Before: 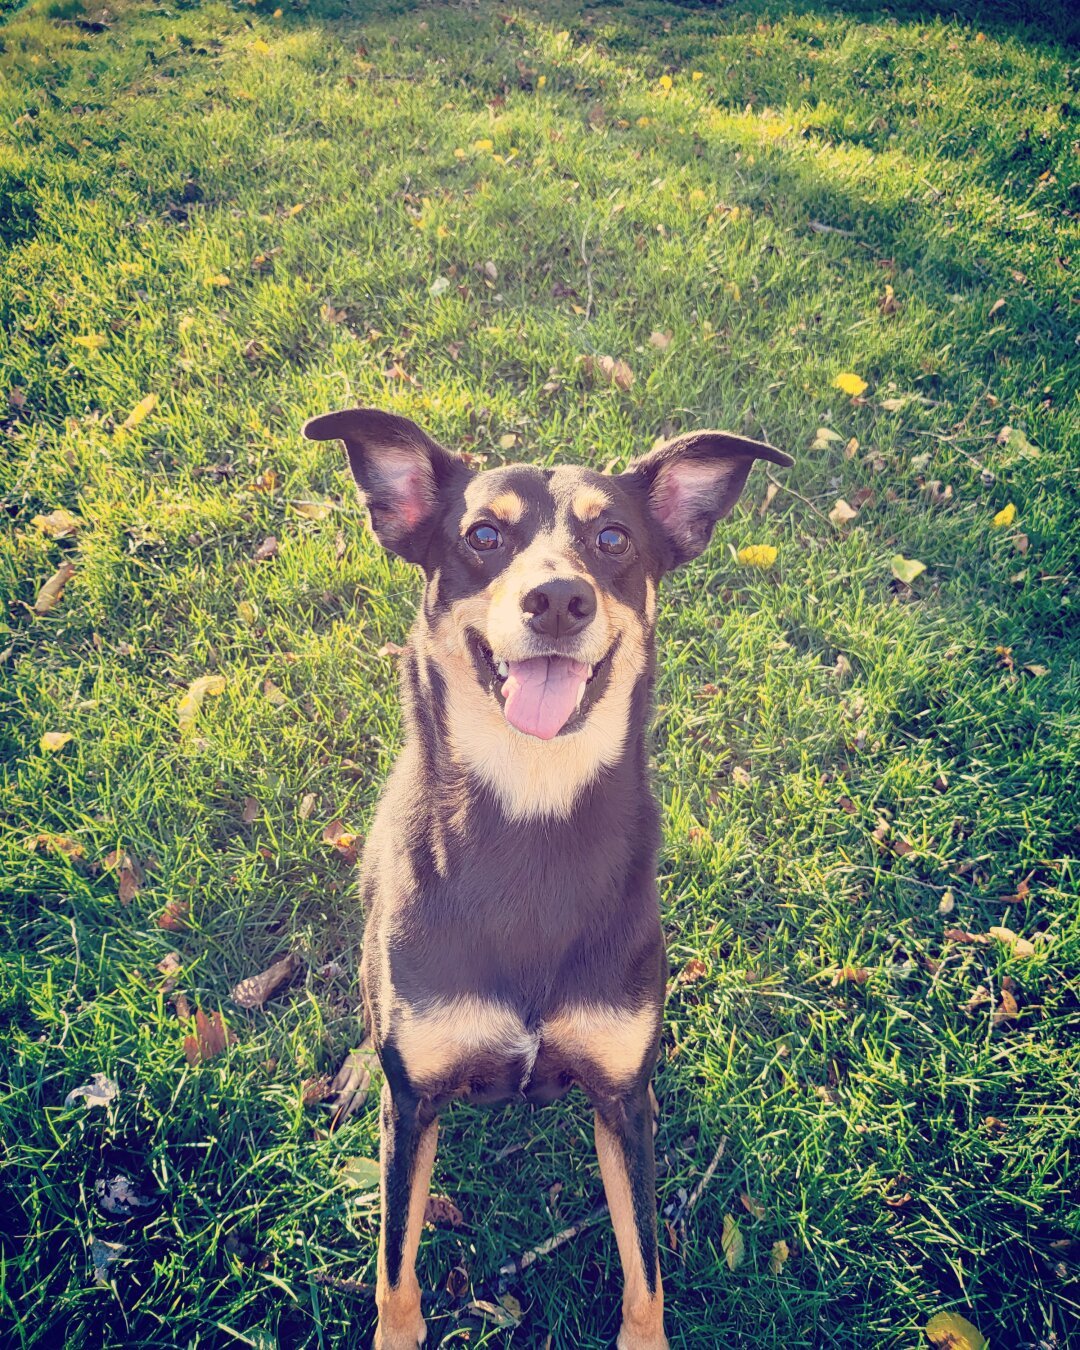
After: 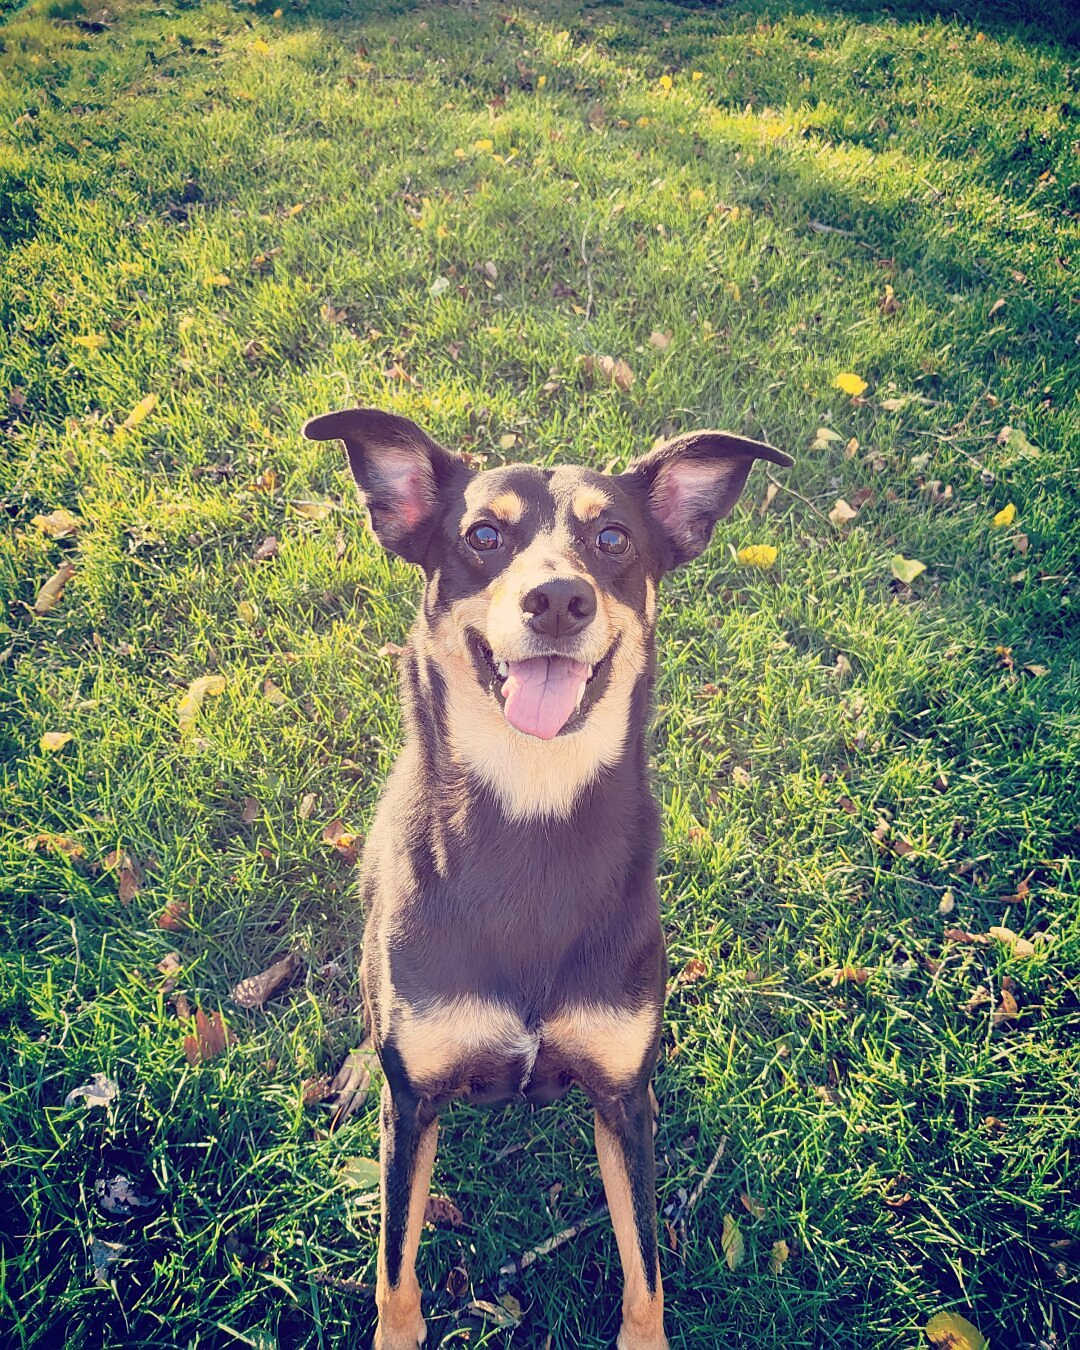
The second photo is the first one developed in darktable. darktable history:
sharpen: radius 0.986, threshold 1.001
